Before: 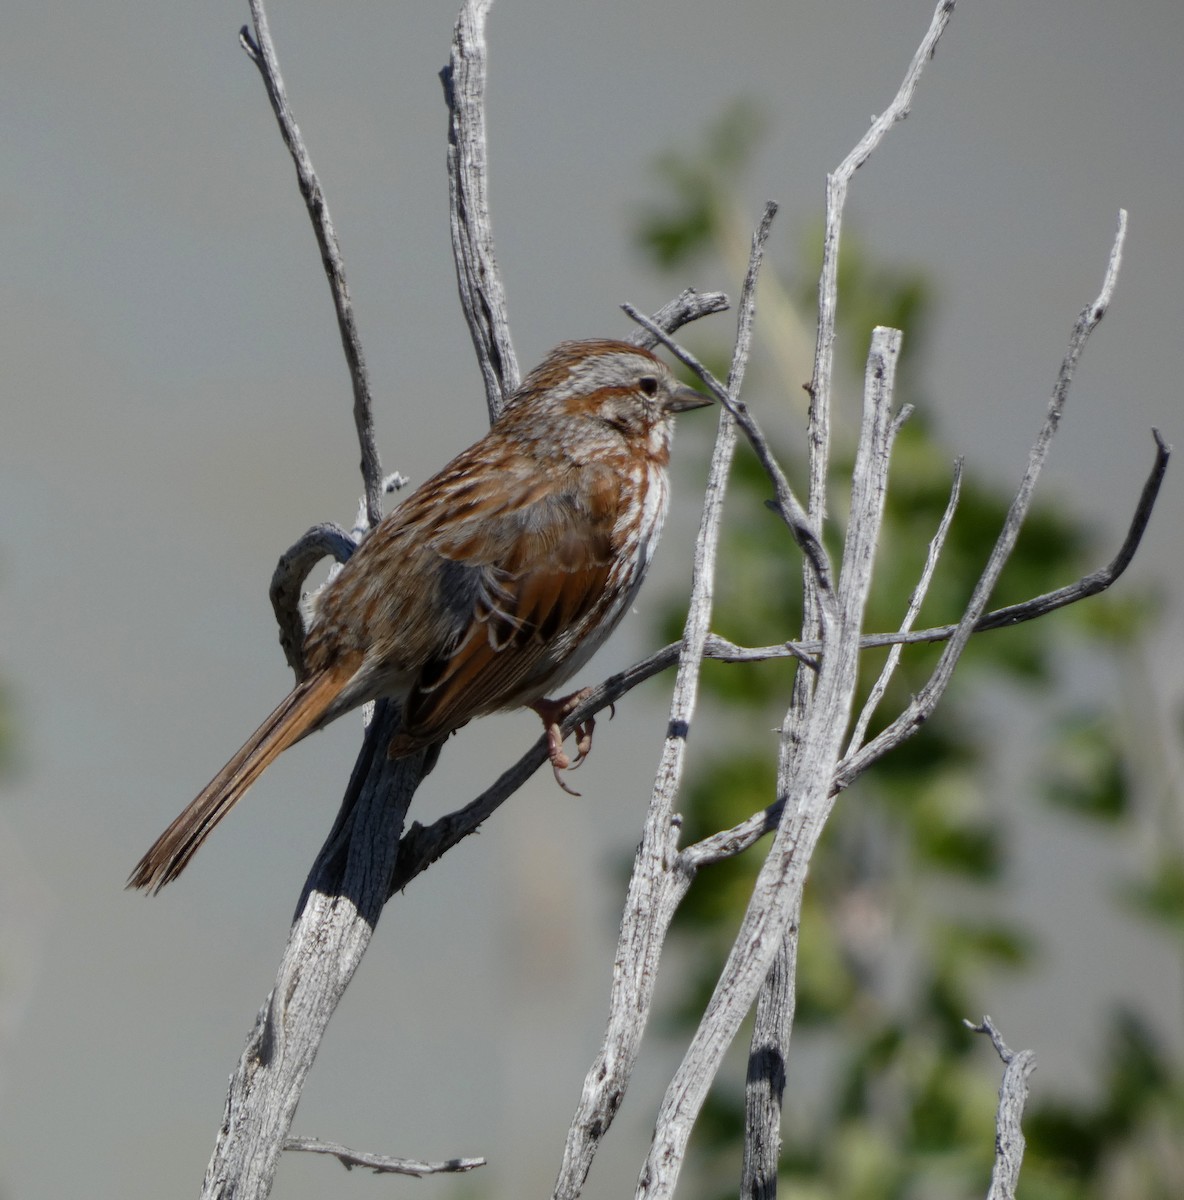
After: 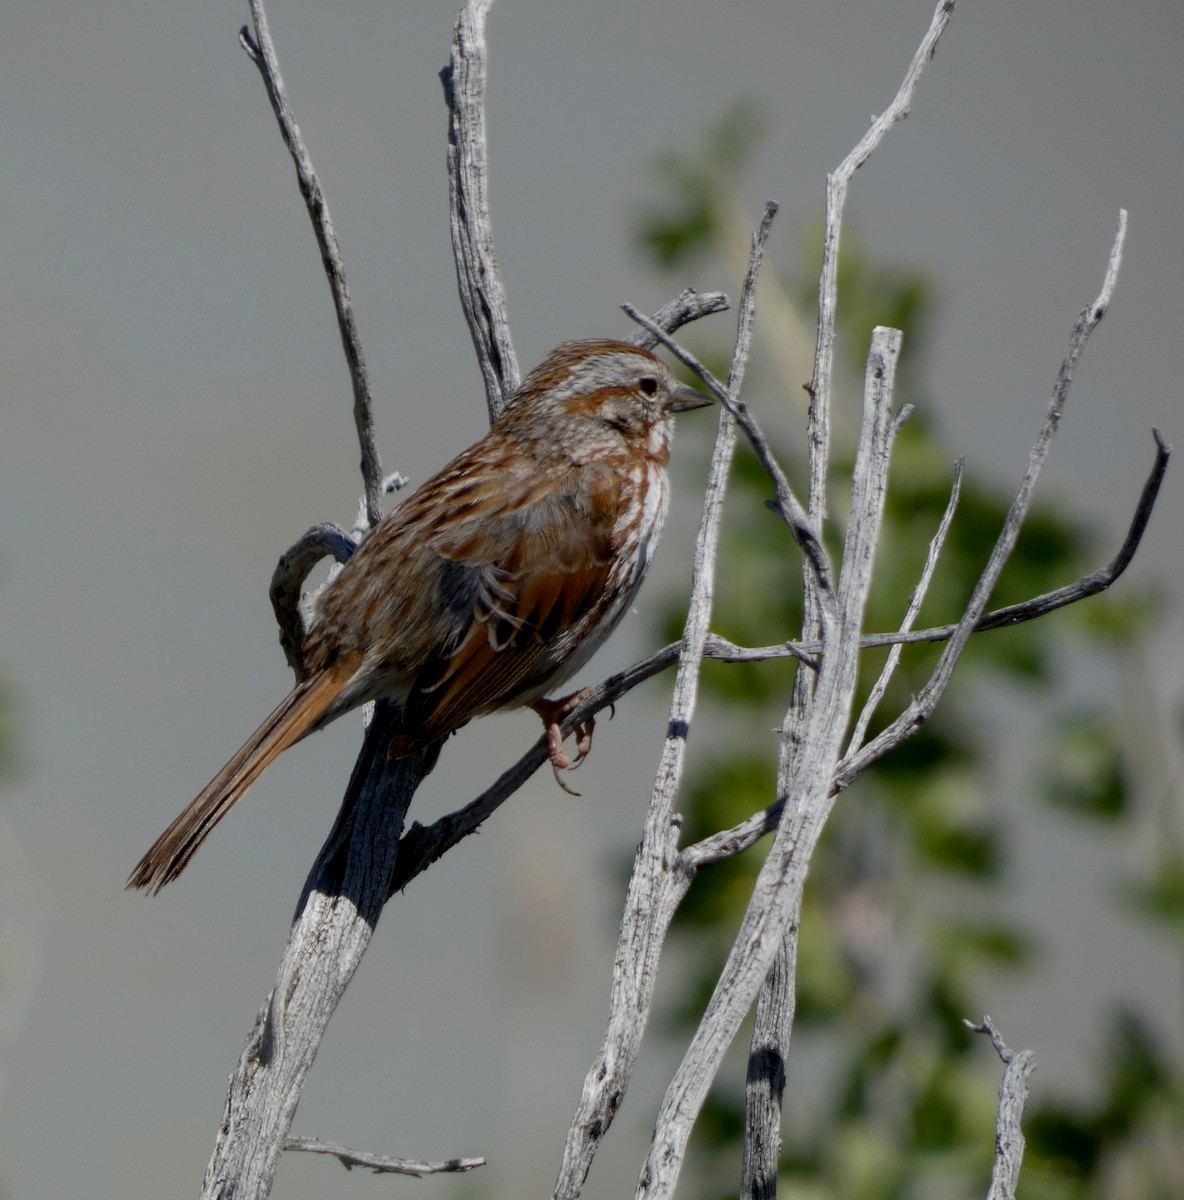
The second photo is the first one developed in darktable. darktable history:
exposure: black level correction 0.006, exposure -0.219 EV, compensate highlight preservation false
